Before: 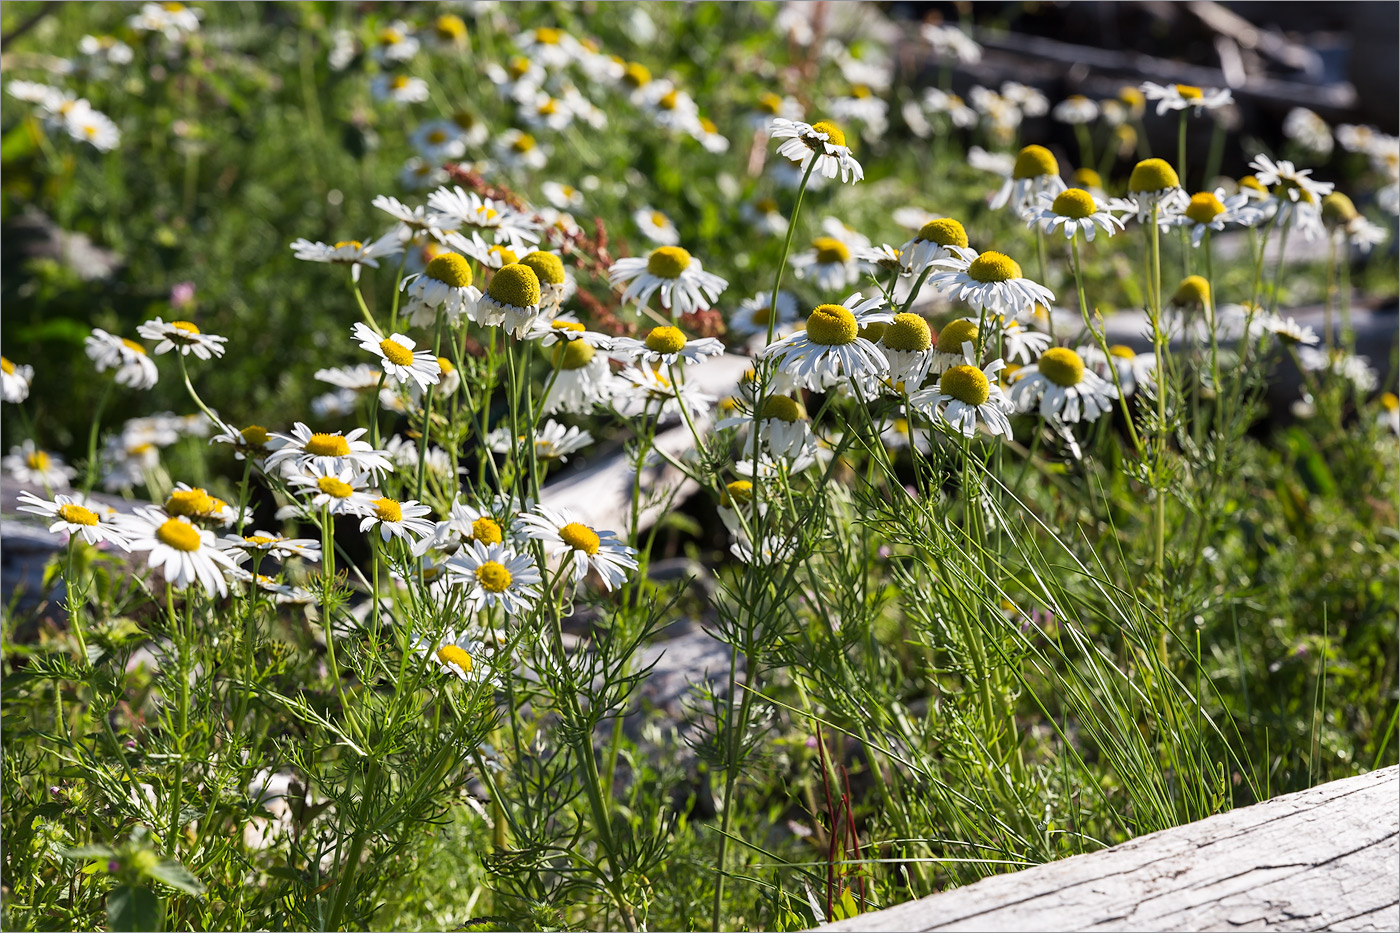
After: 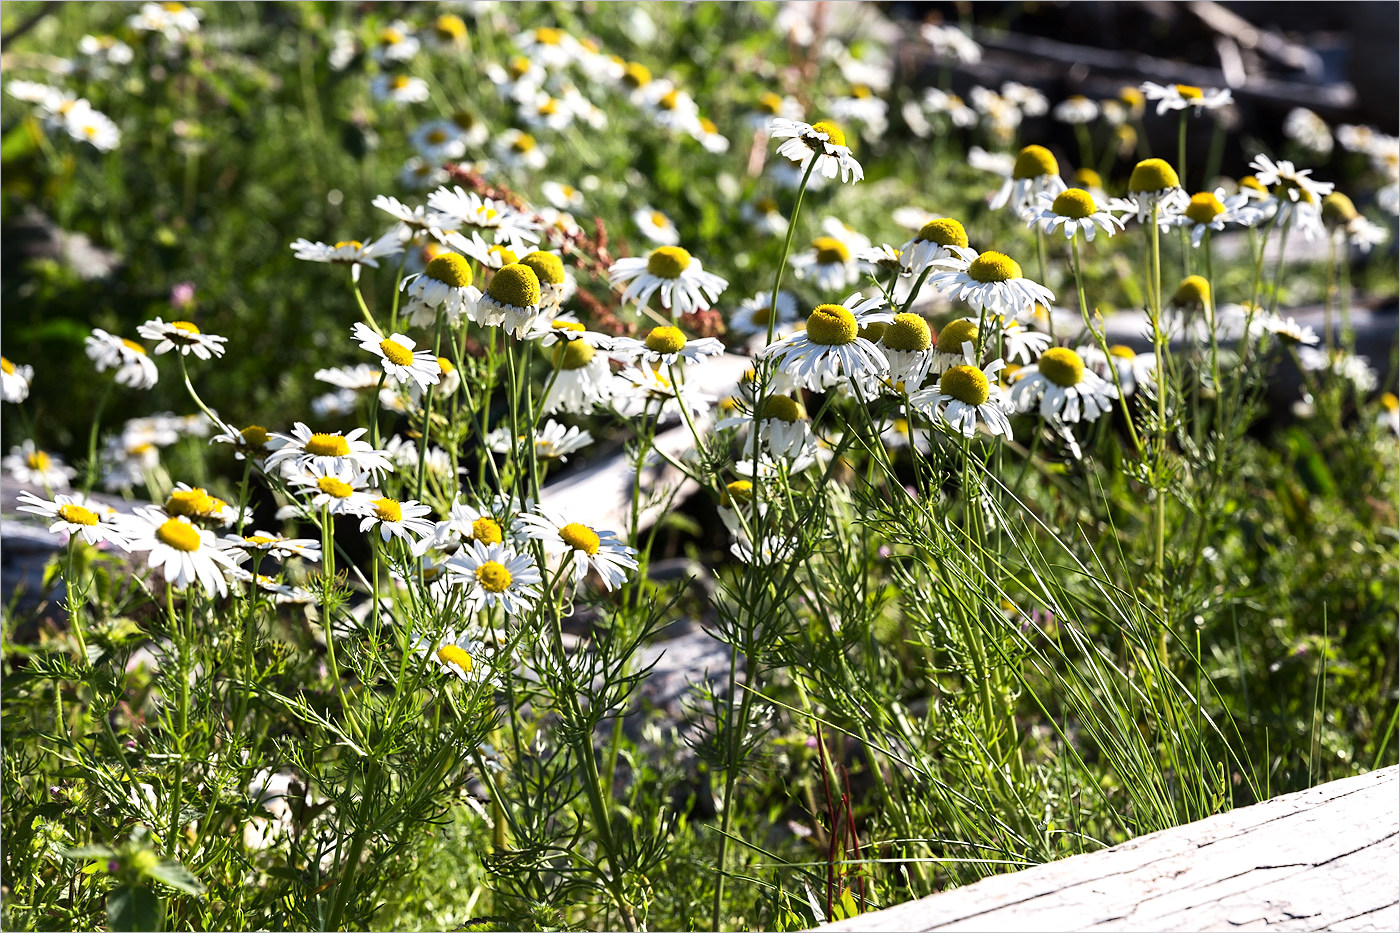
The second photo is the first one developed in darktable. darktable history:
shadows and highlights: shadows -89.42, highlights 89.33, soften with gaussian
sharpen: radius 5.35, amount 0.312, threshold 26.892
contrast brightness saturation: contrast 0.1, brightness 0.015, saturation 0.016
tone equalizer: -8 EV -0.432 EV, -7 EV -0.37 EV, -6 EV -0.332 EV, -5 EV -0.235 EV, -3 EV 0.195 EV, -2 EV 0.346 EV, -1 EV 0.398 EV, +0 EV 0.443 EV, edges refinement/feathering 500, mask exposure compensation -1.57 EV, preserve details no
